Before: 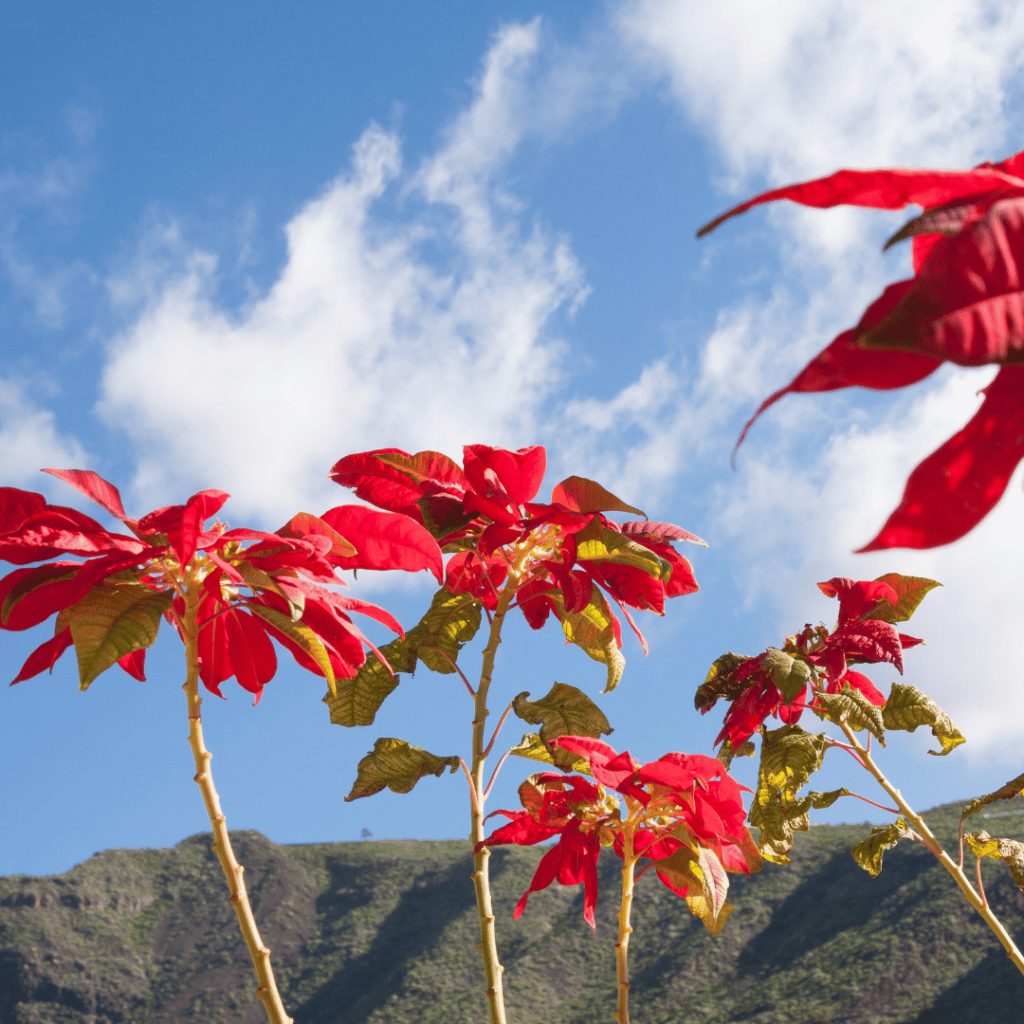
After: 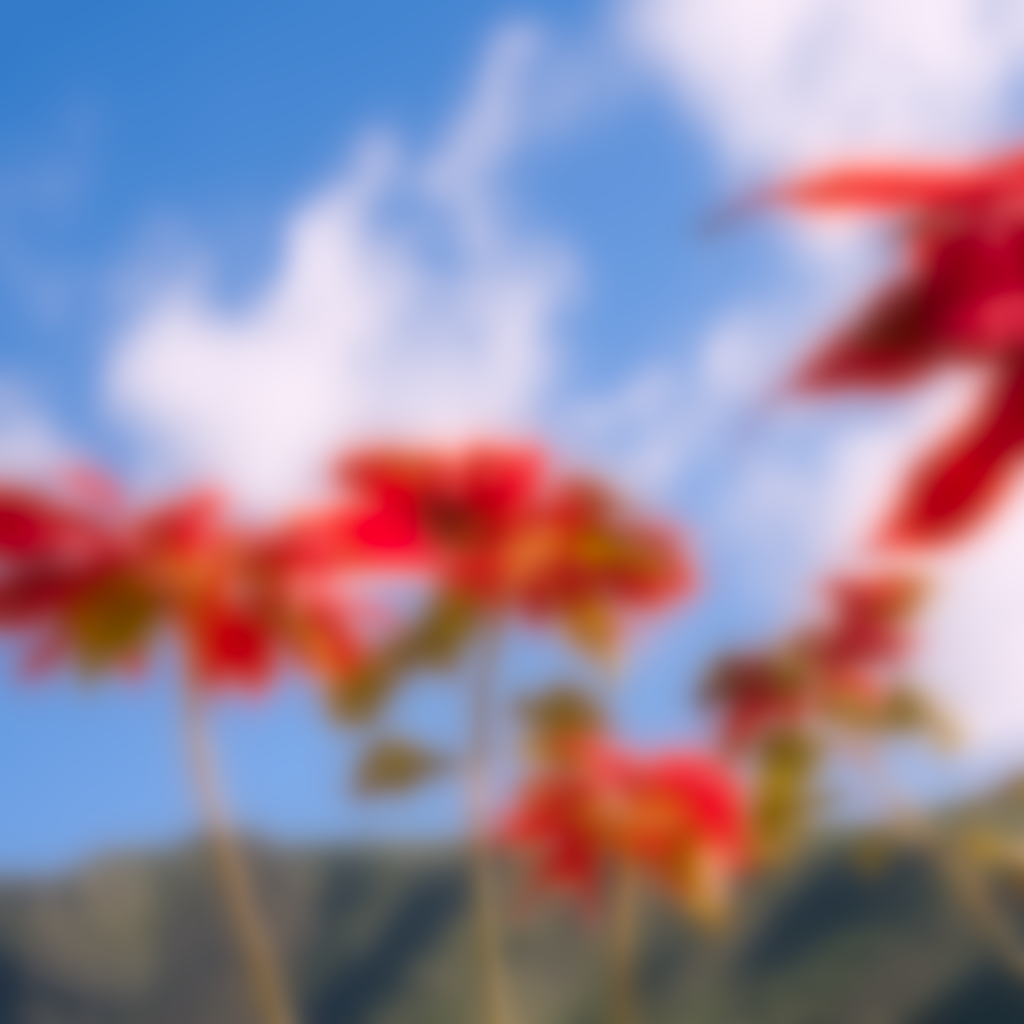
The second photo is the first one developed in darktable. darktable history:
color balance rgb: shadows lift › chroma 2%, shadows lift › hue 217.2°, power › chroma 0.25%, power › hue 60°, highlights gain › chroma 1.5%, highlights gain › hue 309.6°, global offset › luminance -0.5%, perceptual saturation grading › global saturation 15%, global vibrance 20%
lowpass: radius 16, unbound 0
